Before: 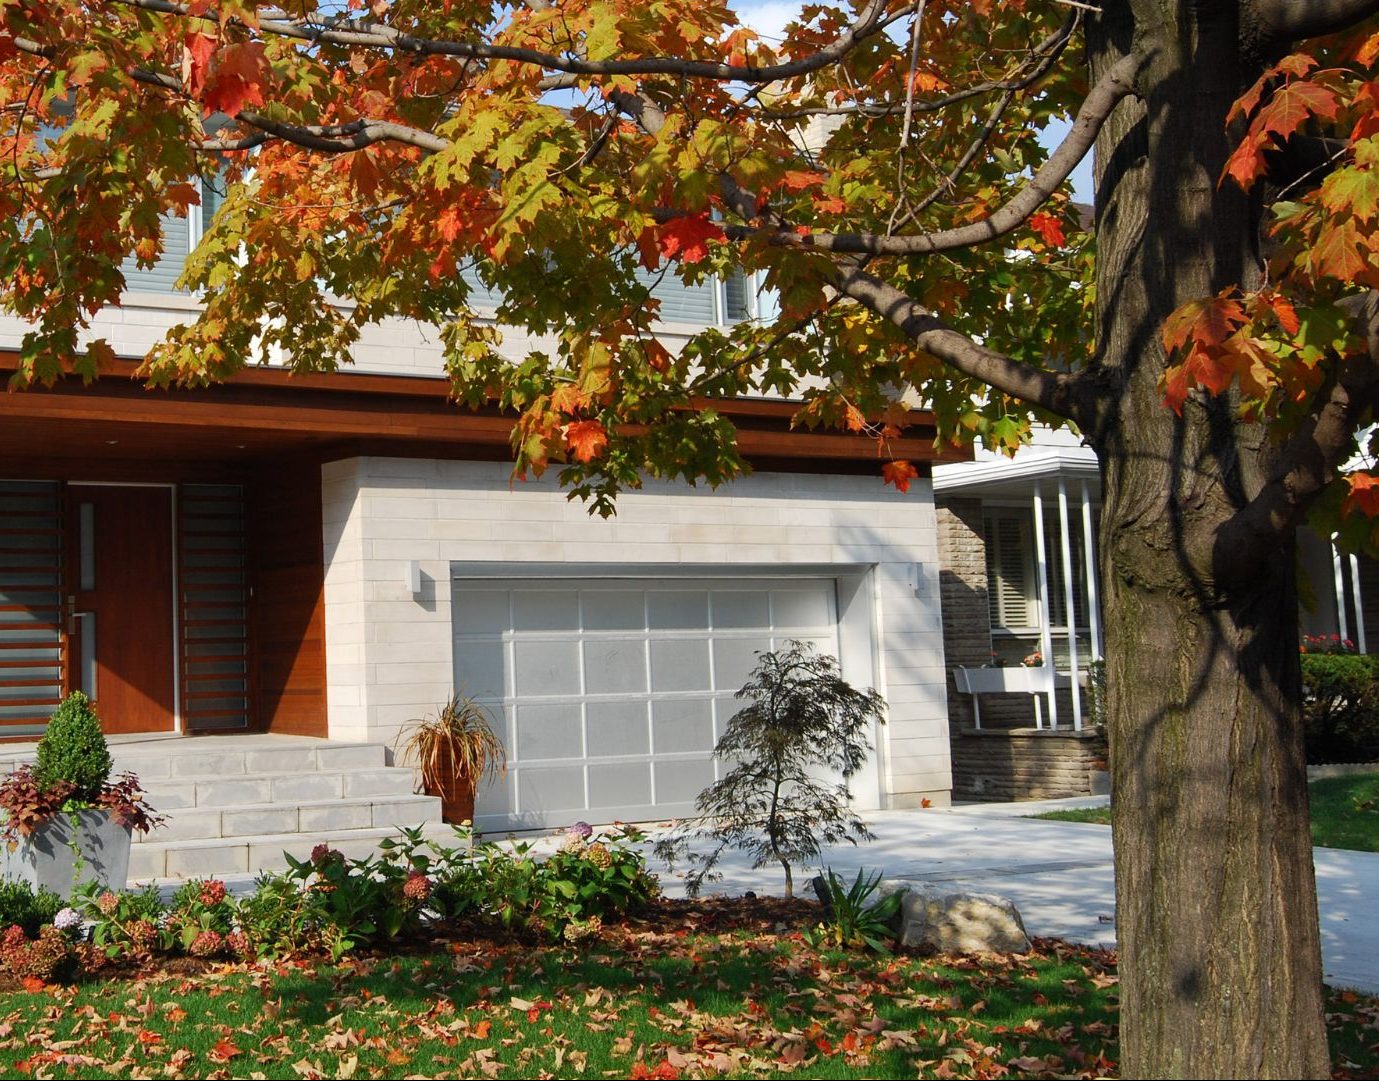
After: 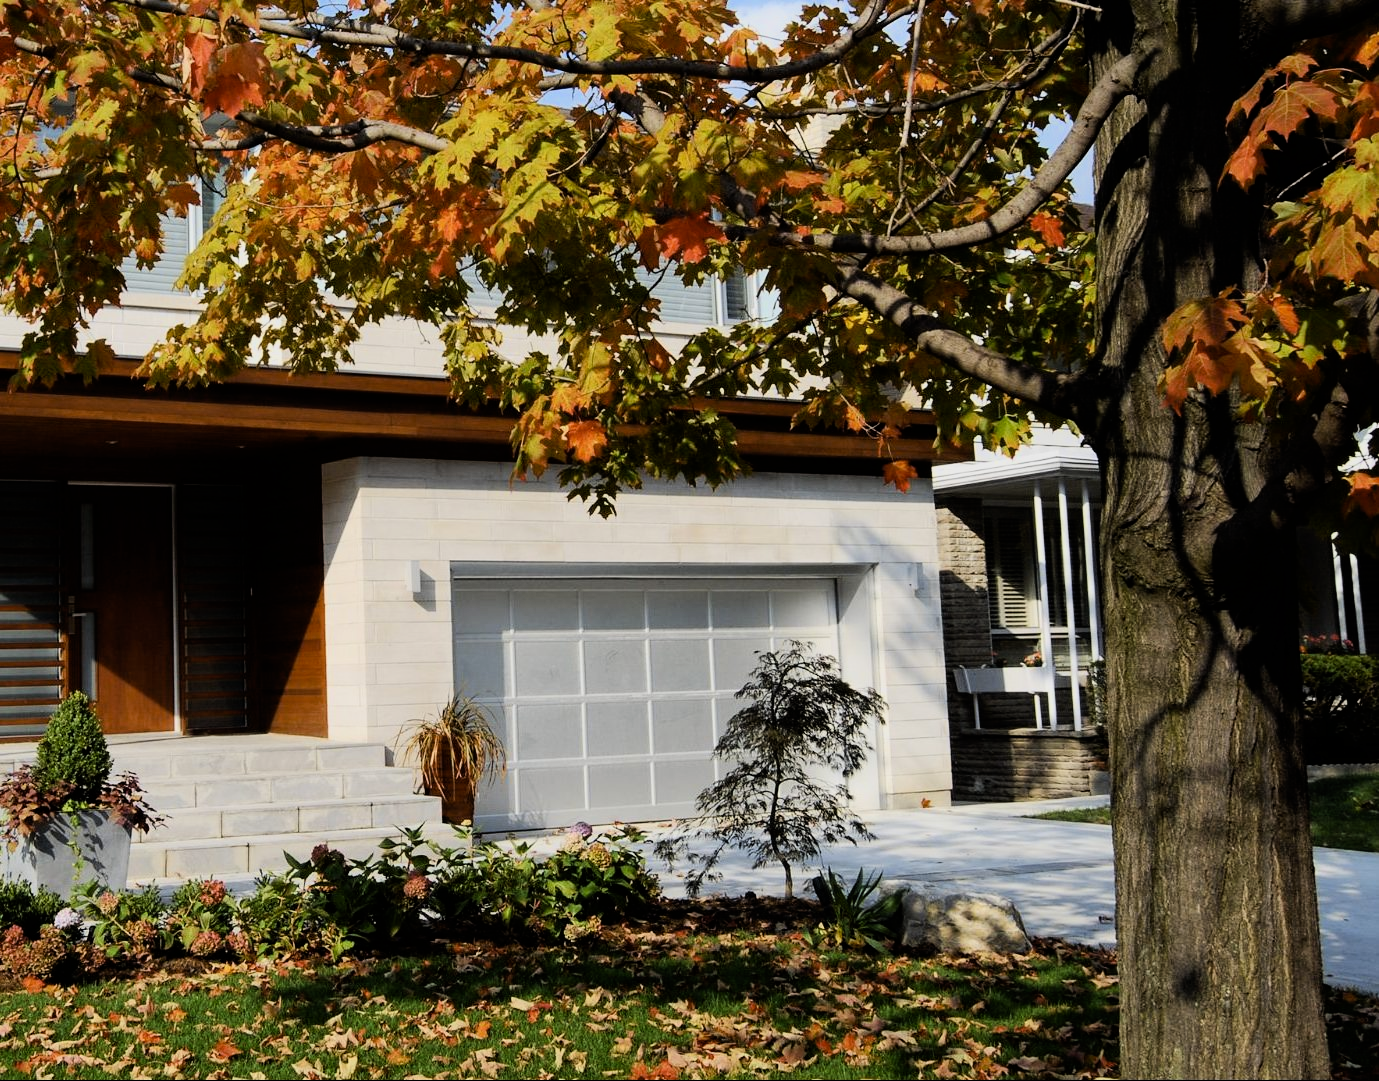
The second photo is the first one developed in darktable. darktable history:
filmic rgb: hardness 4.17, contrast 1.364, color science v6 (2022)
color contrast: green-magenta contrast 0.8, blue-yellow contrast 1.1, unbound 0
